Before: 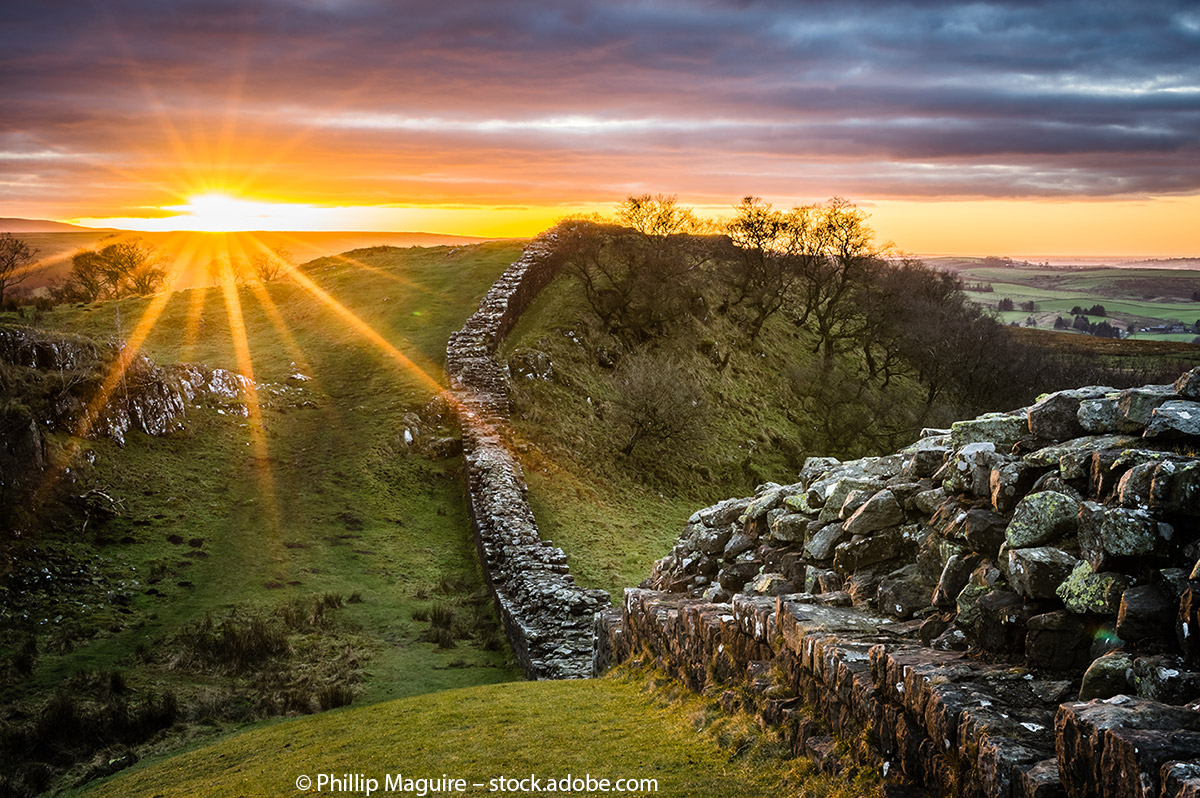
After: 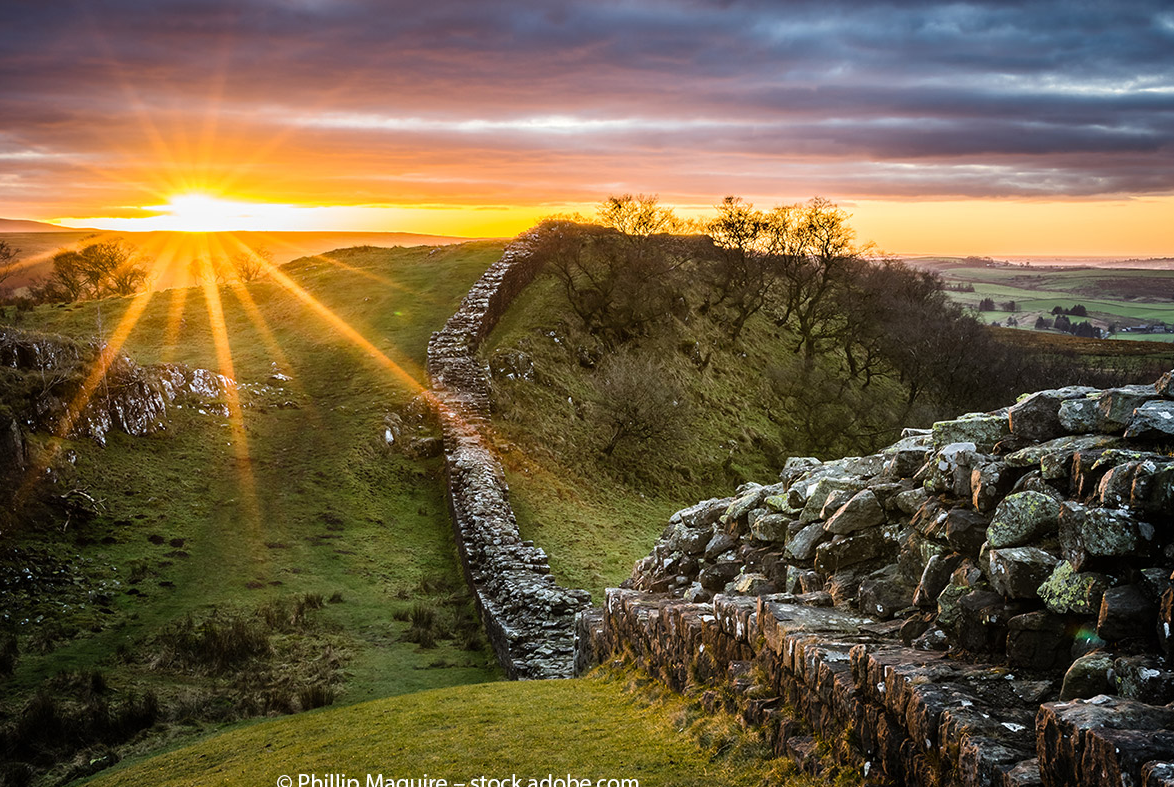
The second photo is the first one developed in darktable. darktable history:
crop and rotate: left 1.631%, right 0.51%, bottom 1.342%
